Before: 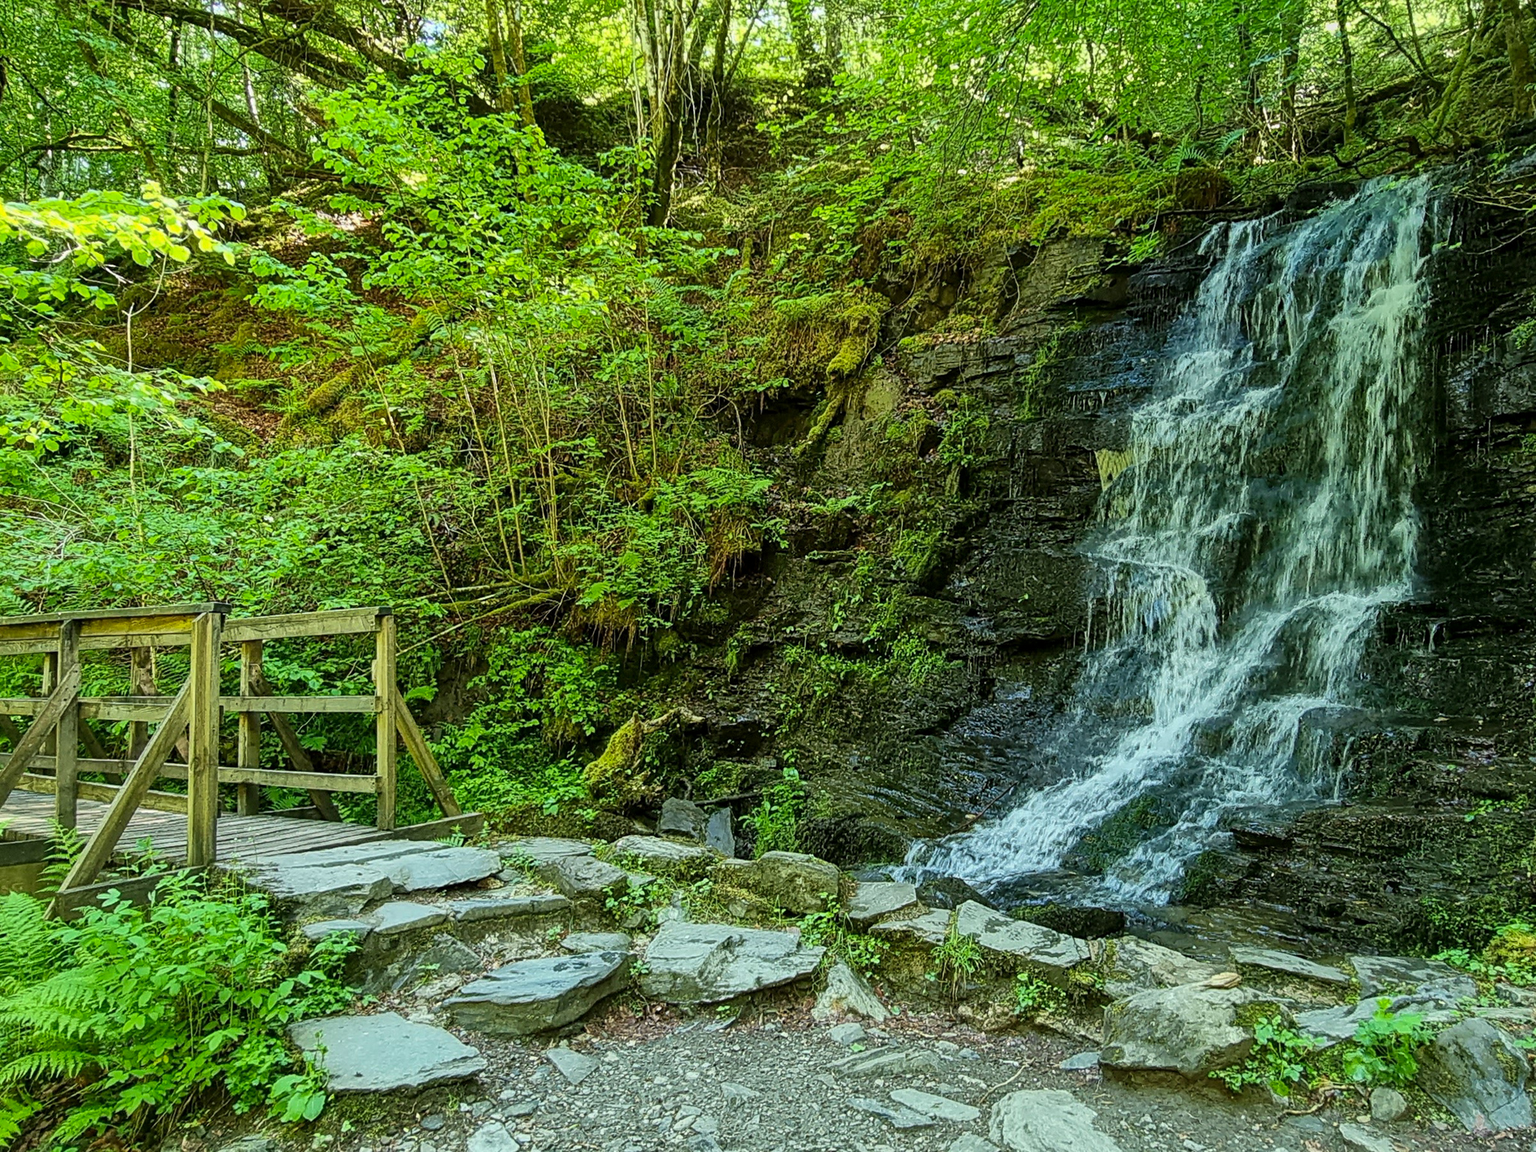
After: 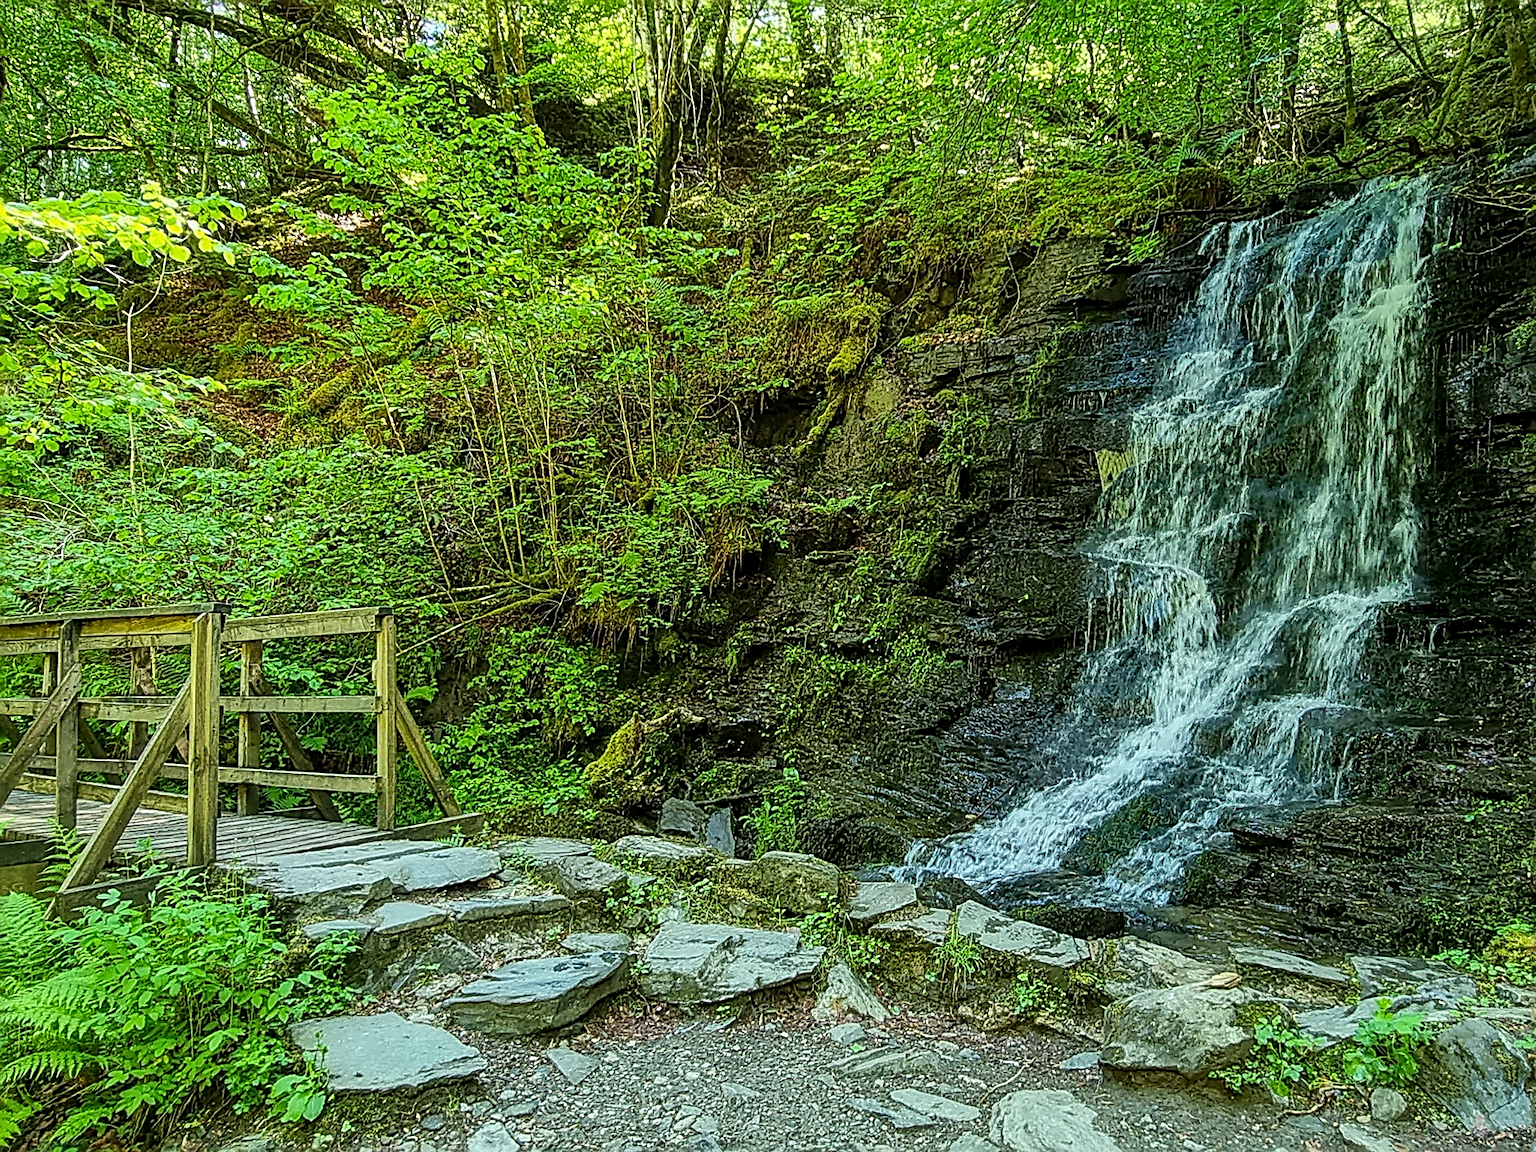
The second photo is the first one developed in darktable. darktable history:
sharpen: radius 2.531, amount 0.628
local contrast: on, module defaults
